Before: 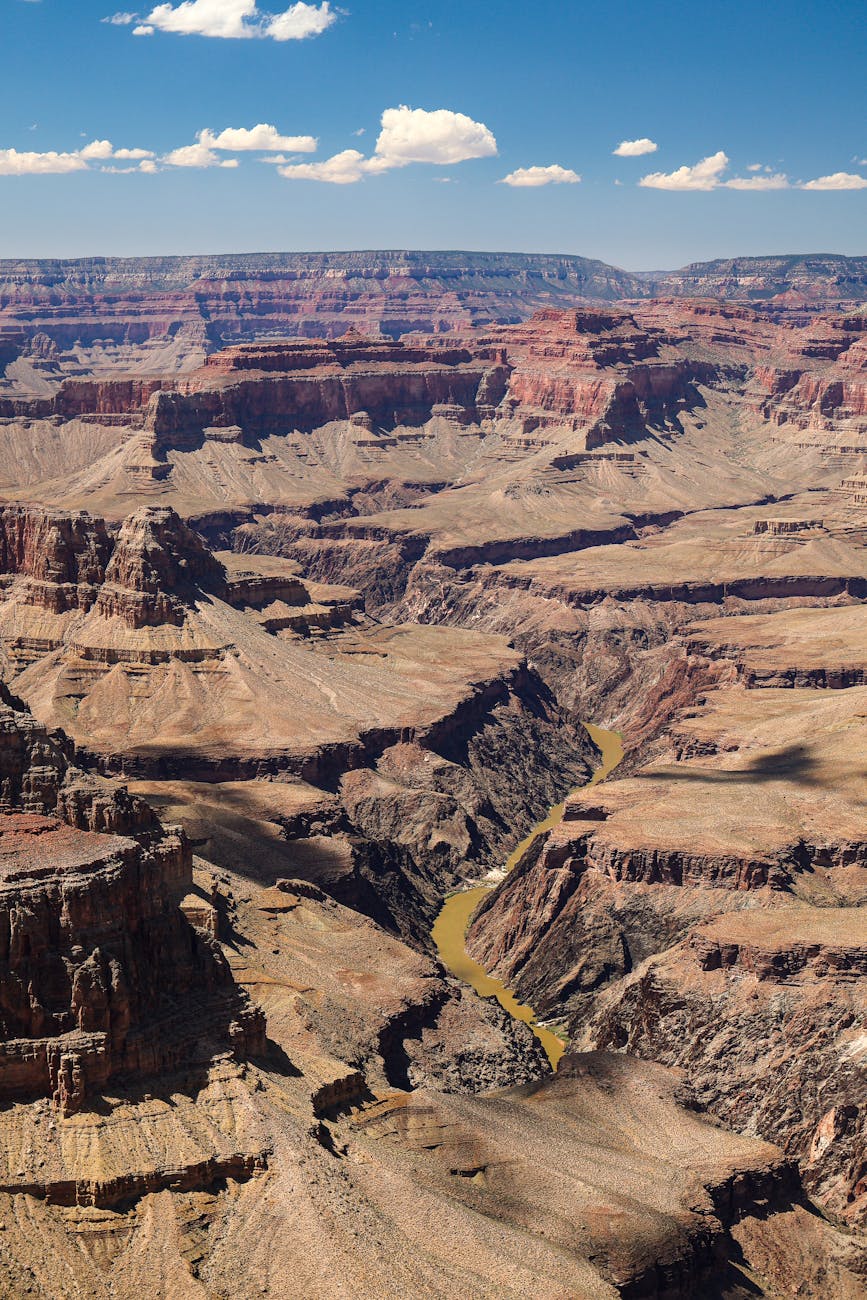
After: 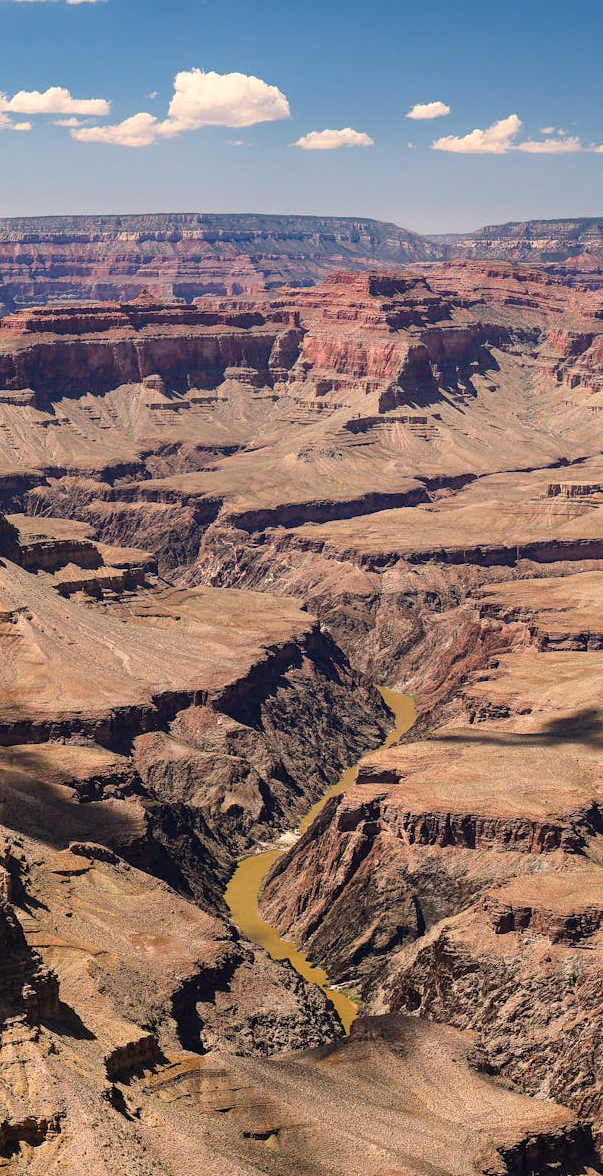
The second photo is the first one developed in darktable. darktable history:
crop and rotate: left 24.005%, top 2.911%, right 6.433%, bottom 6.625%
contrast brightness saturation: contrast 0.053
color correction: highlights a* 5.79, highlights b* 4.72
